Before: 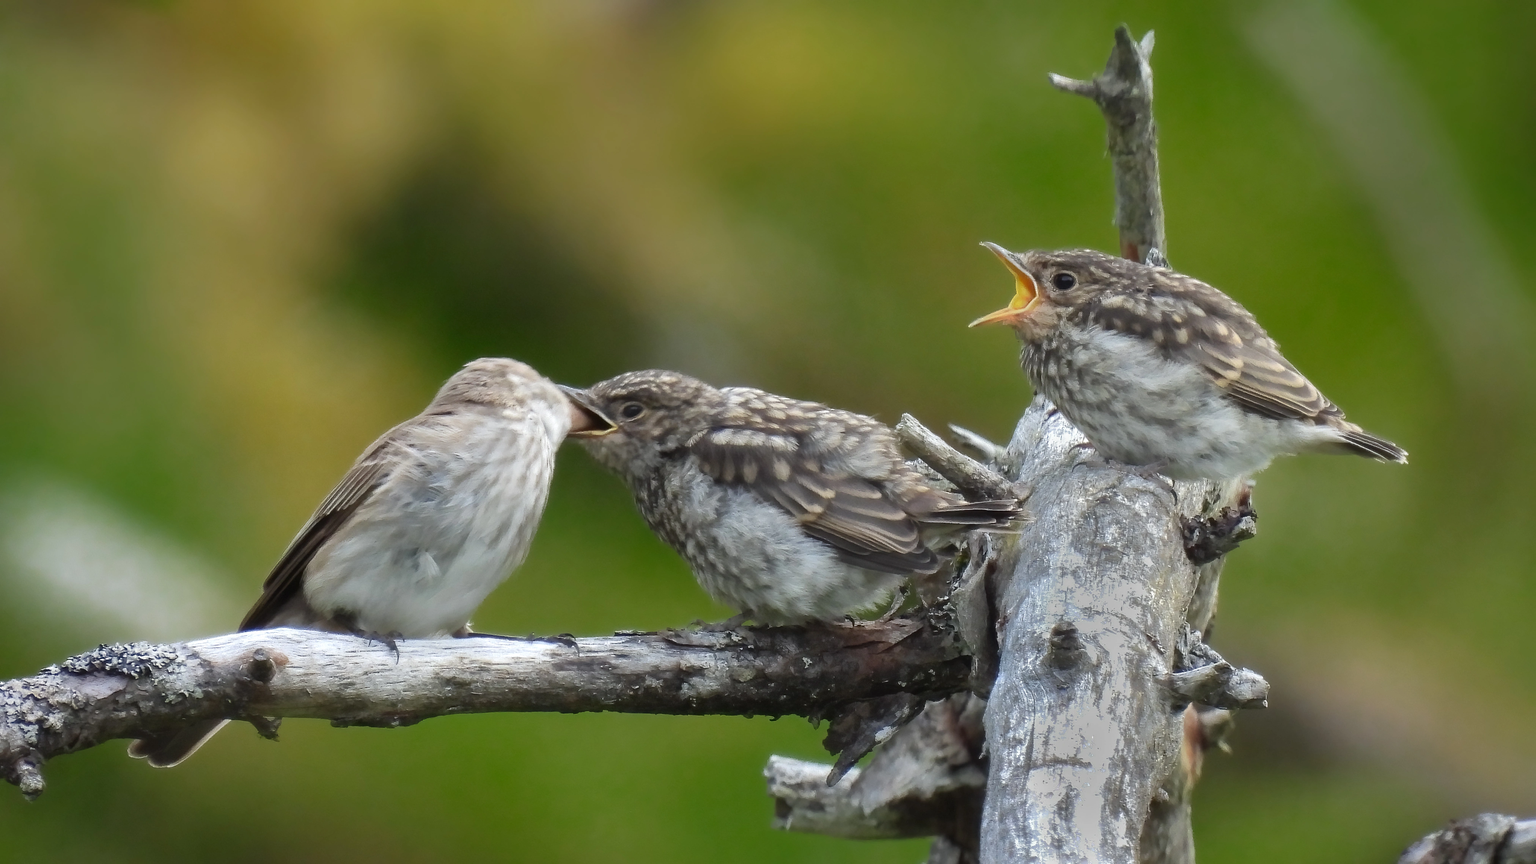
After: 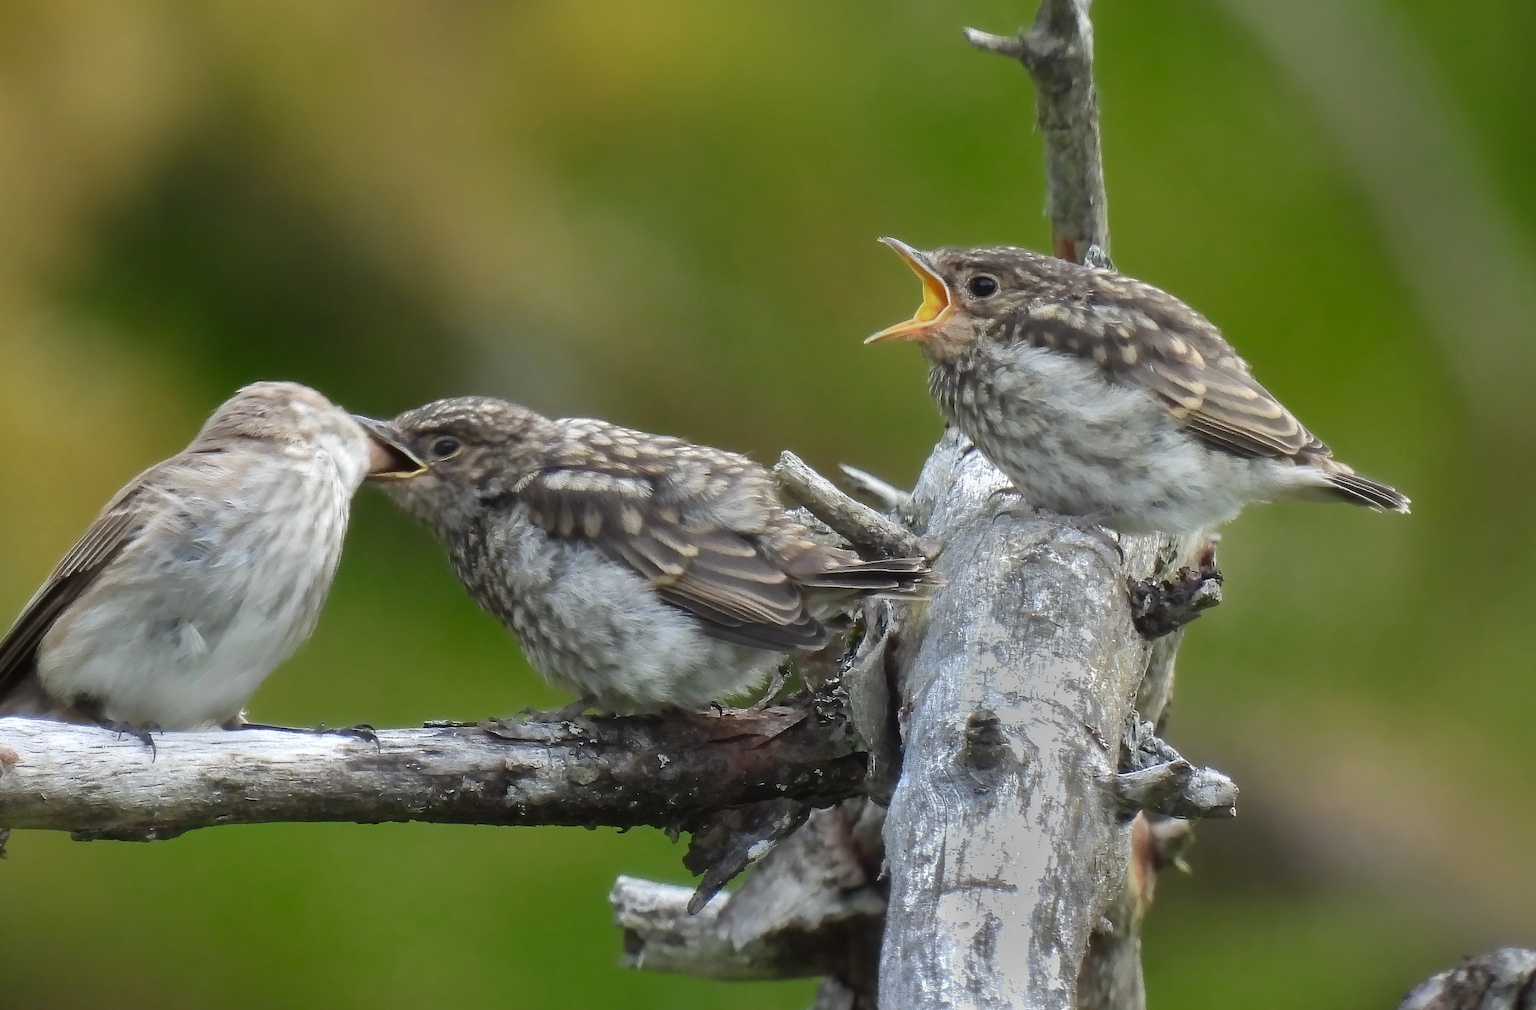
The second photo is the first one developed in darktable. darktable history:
crop and rotate: left 17.863%, top 5.943%, right 1.714%
